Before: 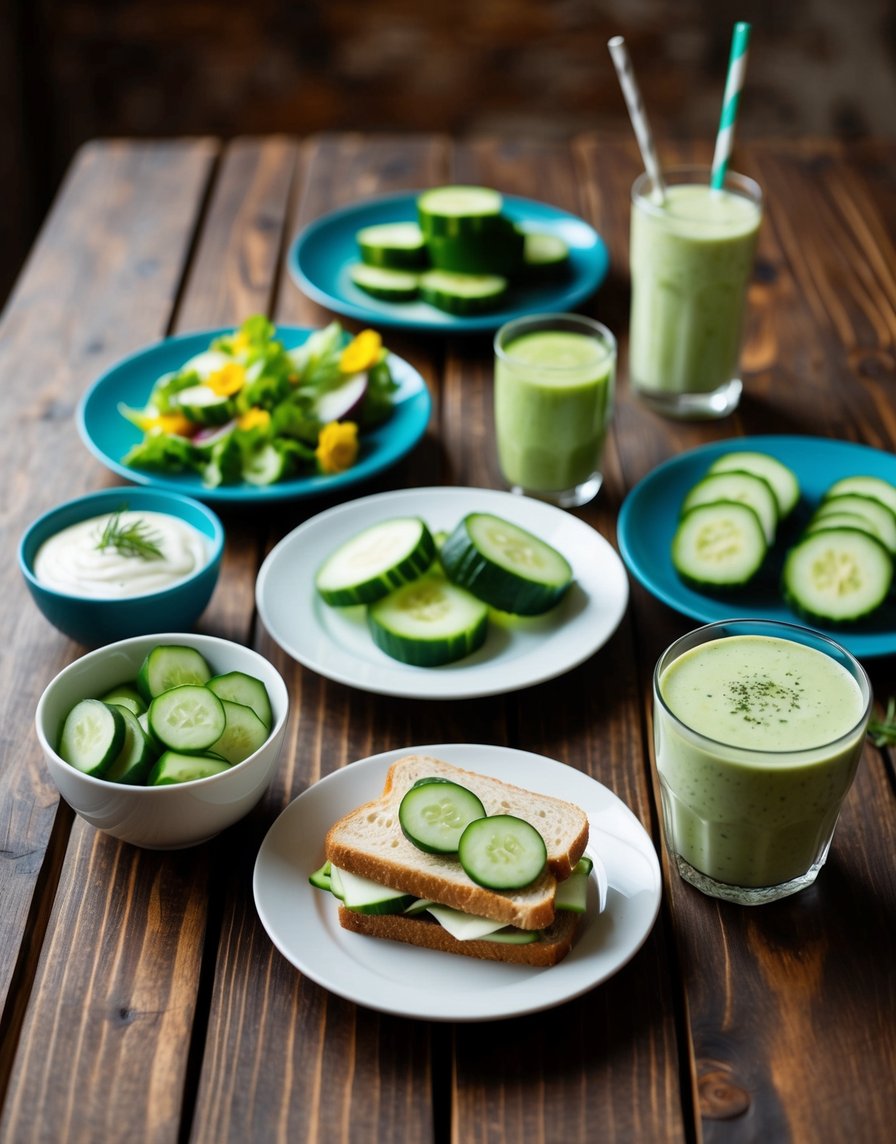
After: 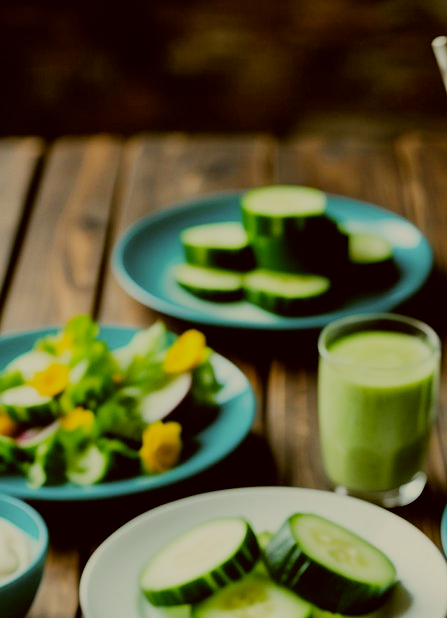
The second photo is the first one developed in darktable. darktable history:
color correction: highlights a* -1.57, highlights b* 10.22, shadows a* 0.522, shadows b* 19.82
crop: left 19.738%, right 30.291%, bottom 45.924%
filmic rgb: black relative exposure -6.21 EV, white relative exposure 6.95 EV, hardness 2.23
